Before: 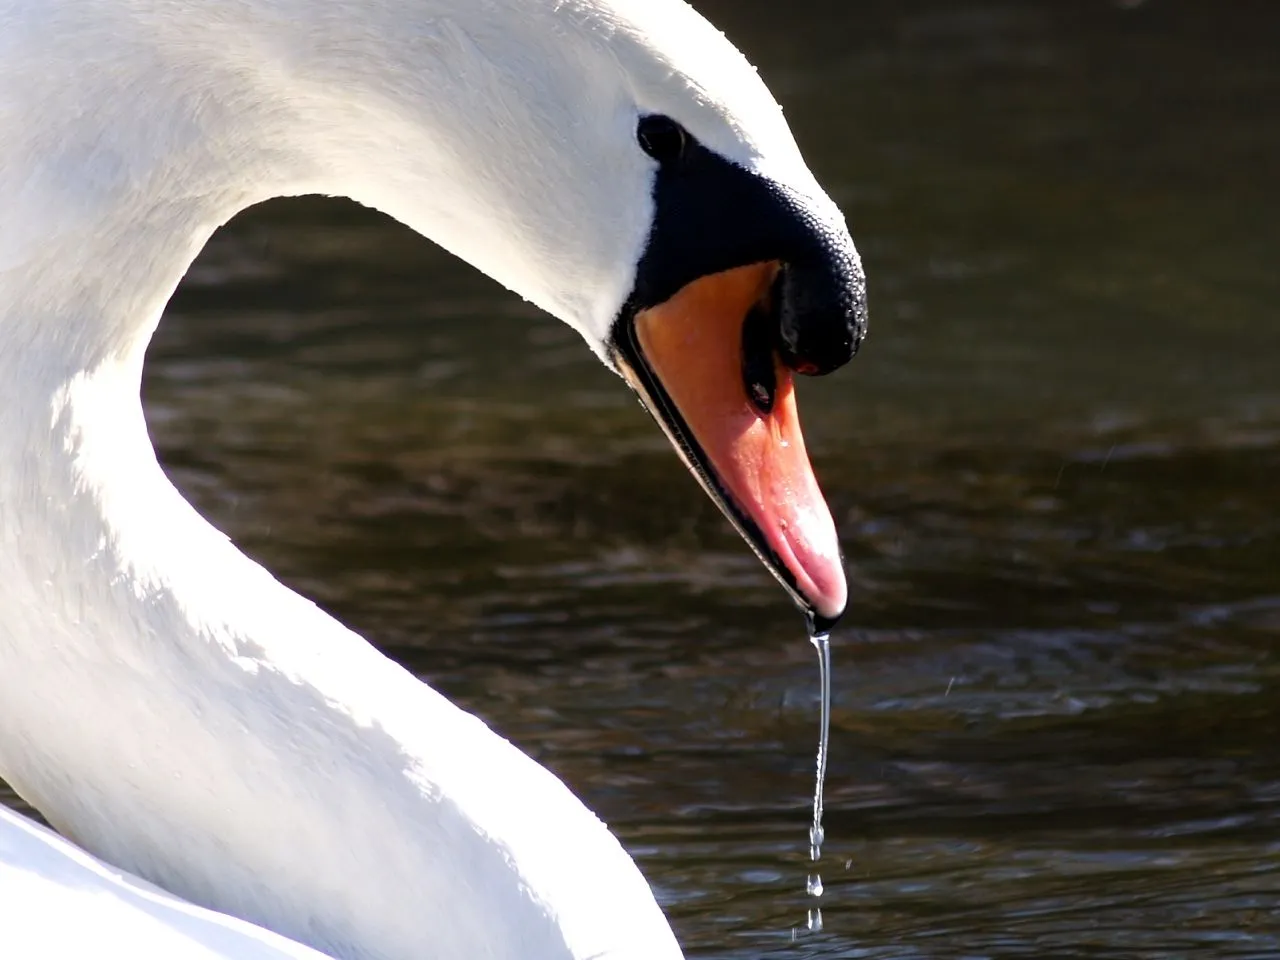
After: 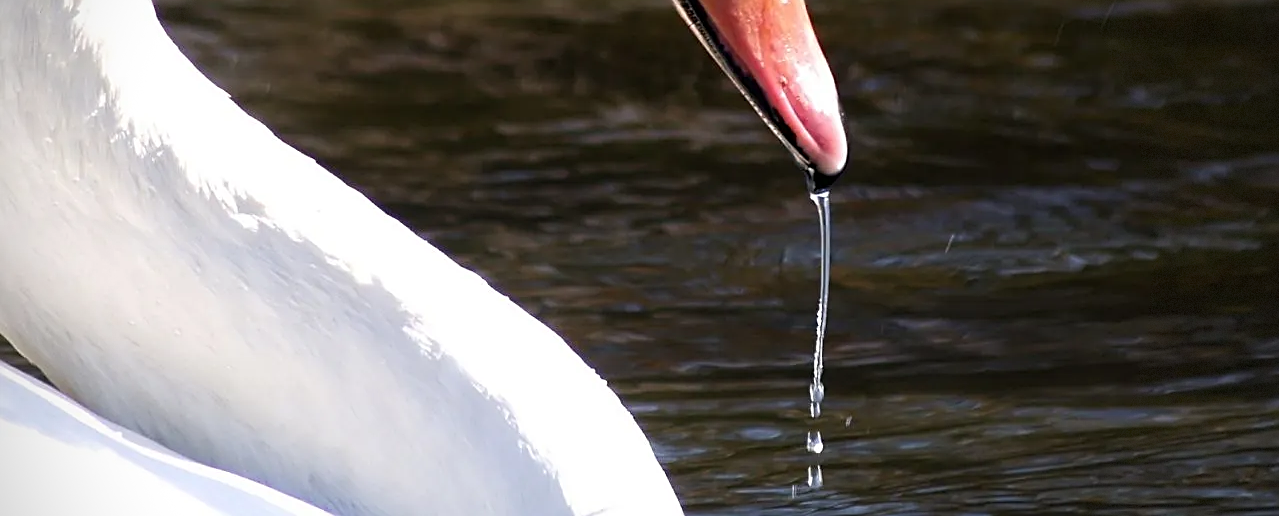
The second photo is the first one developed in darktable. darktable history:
sharpen: on, module defaults
crop and rotate: top 46.237%
vignetting: dithering 8-bit output, unbound false
